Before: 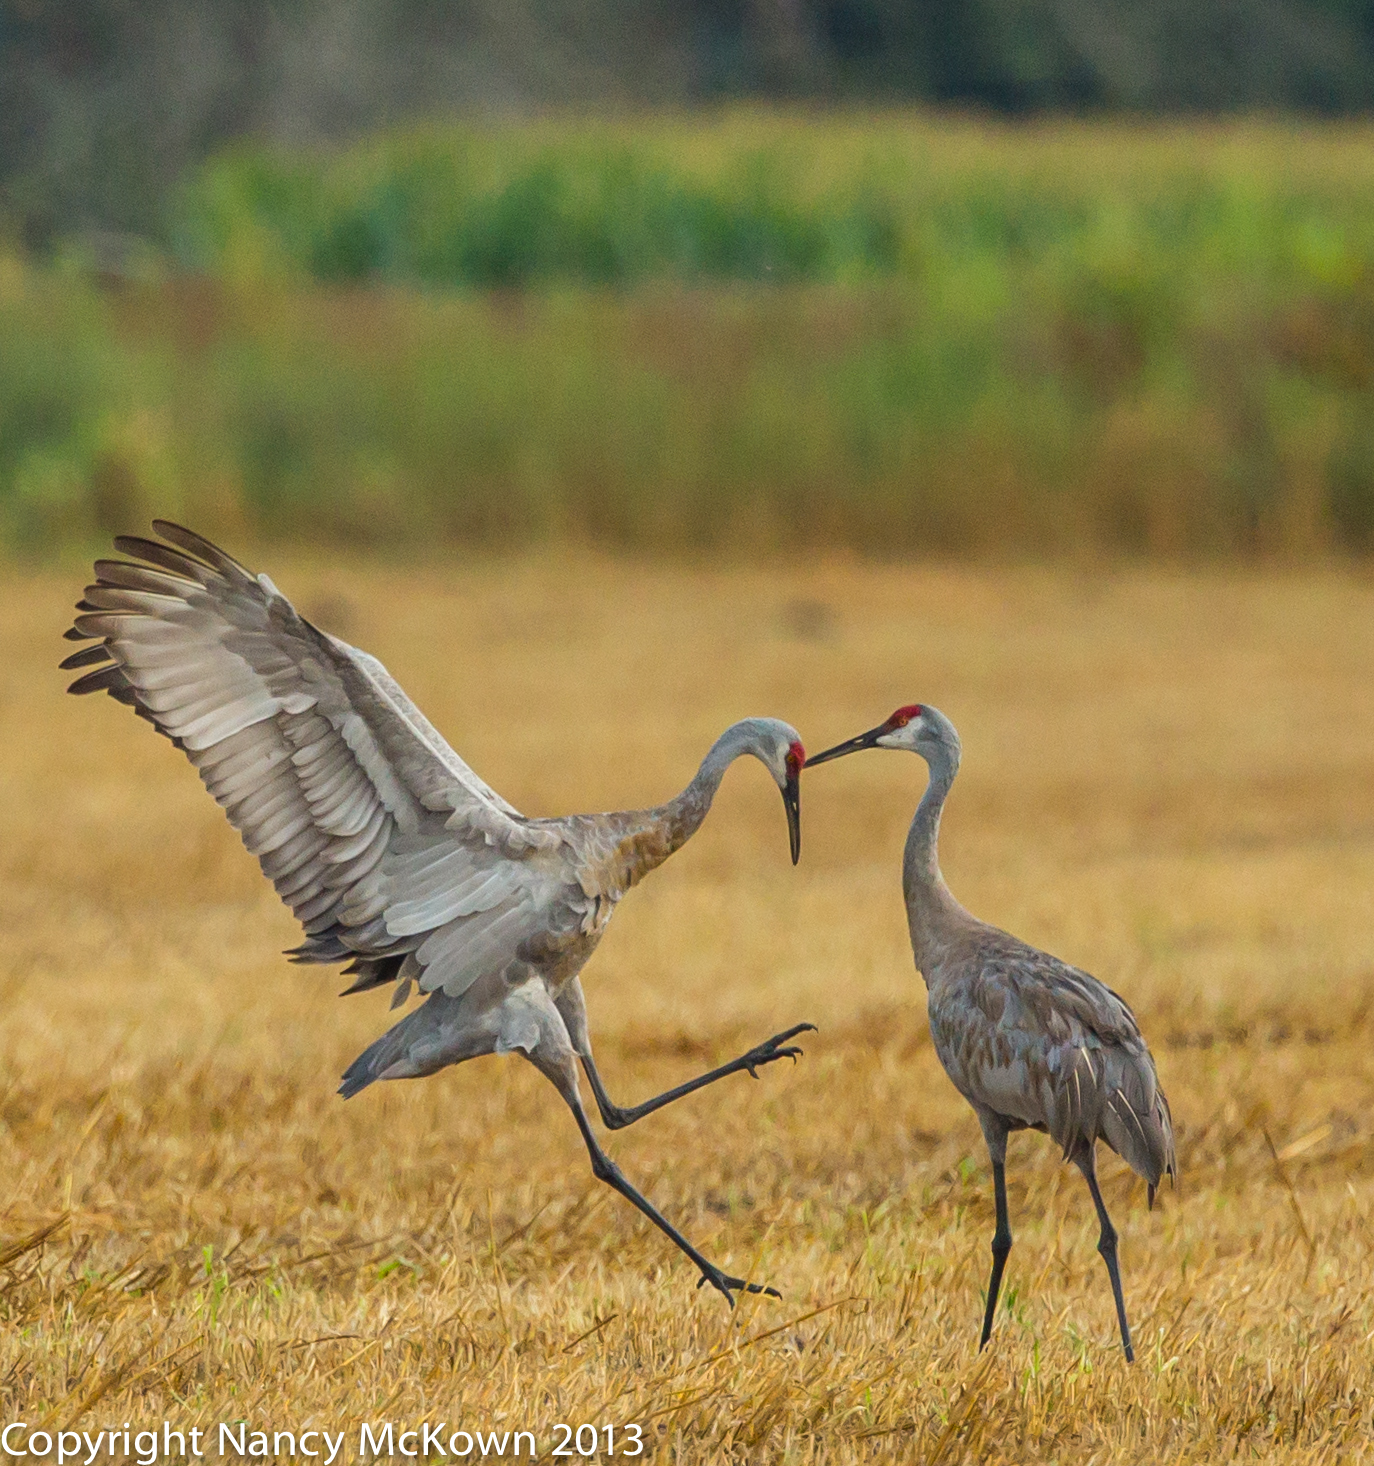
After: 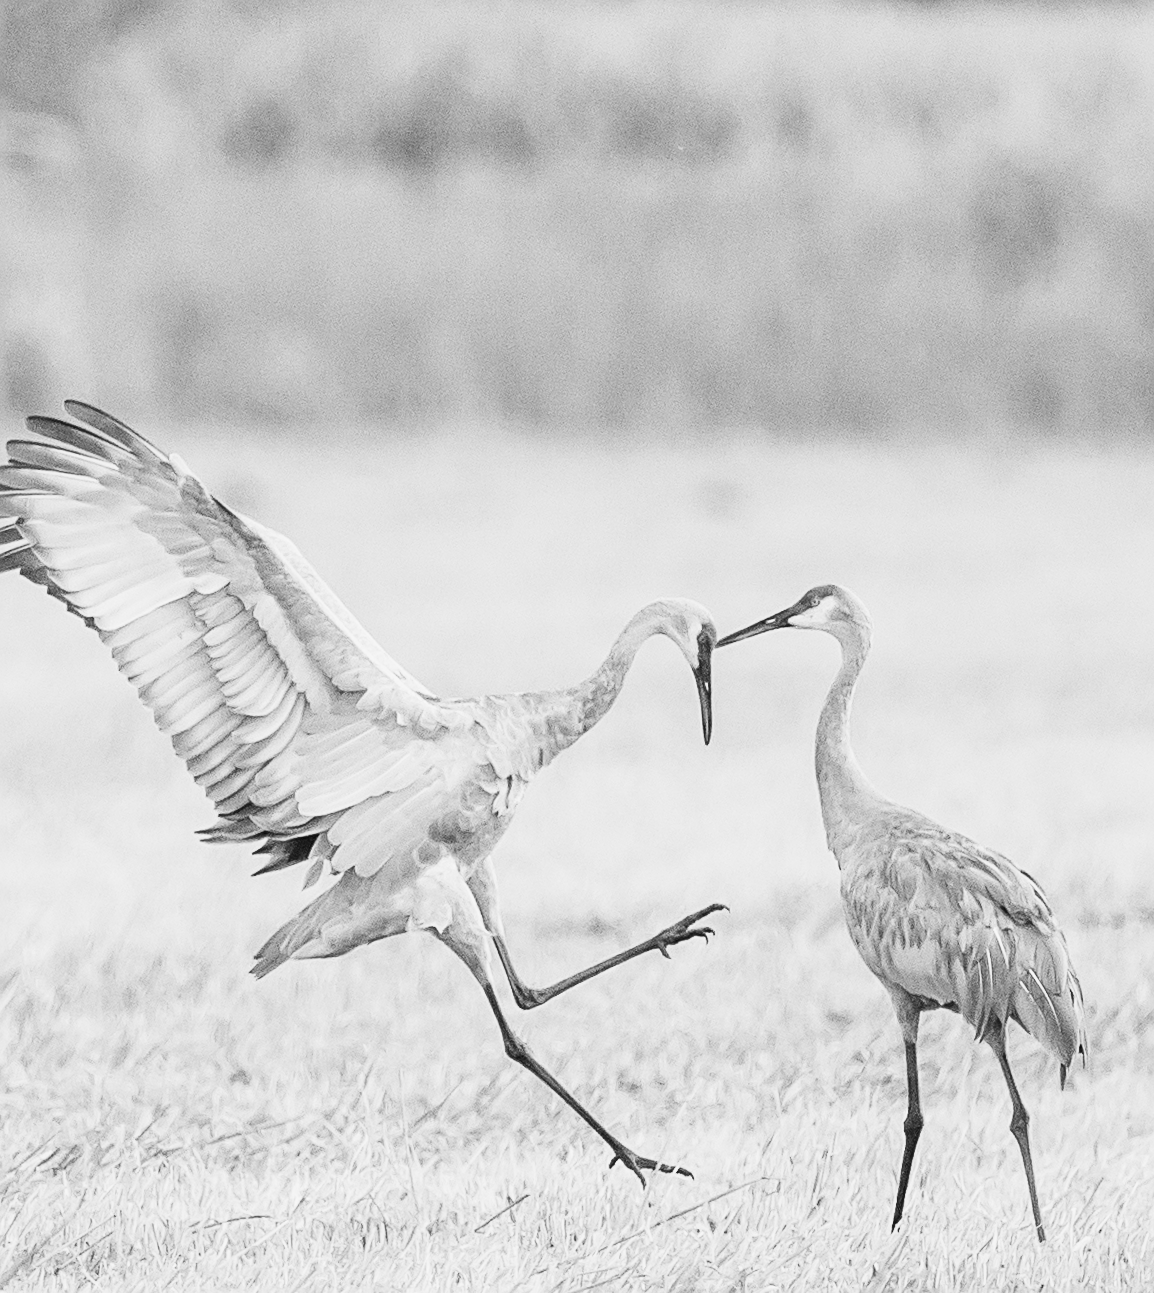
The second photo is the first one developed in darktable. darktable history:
sharpen: on, module defaults
crop: left 6.446%, top 8.188%, right 9.538%, bottom 3.548%
monochrome: on, module defaults
sigmoid: contrast 1.6, skew -0.2, preserve hue 0%, red attenuation 0.1, red rotation 0.035, green attenuation 0.1, green rotation -0.017, blue attenuation 0.15, blue rotation -0.052, base primaries Rec2020
white balance: emerald 1
exposure: black level correction 0, exposure 1.9 EV, compensate highlight preservation false
contrast equalizer: octaves 7, y [[0.6 ×6], [0.55 ×6], [0 ×6], [0 ×6], [0 ×6]], mix -0.2
